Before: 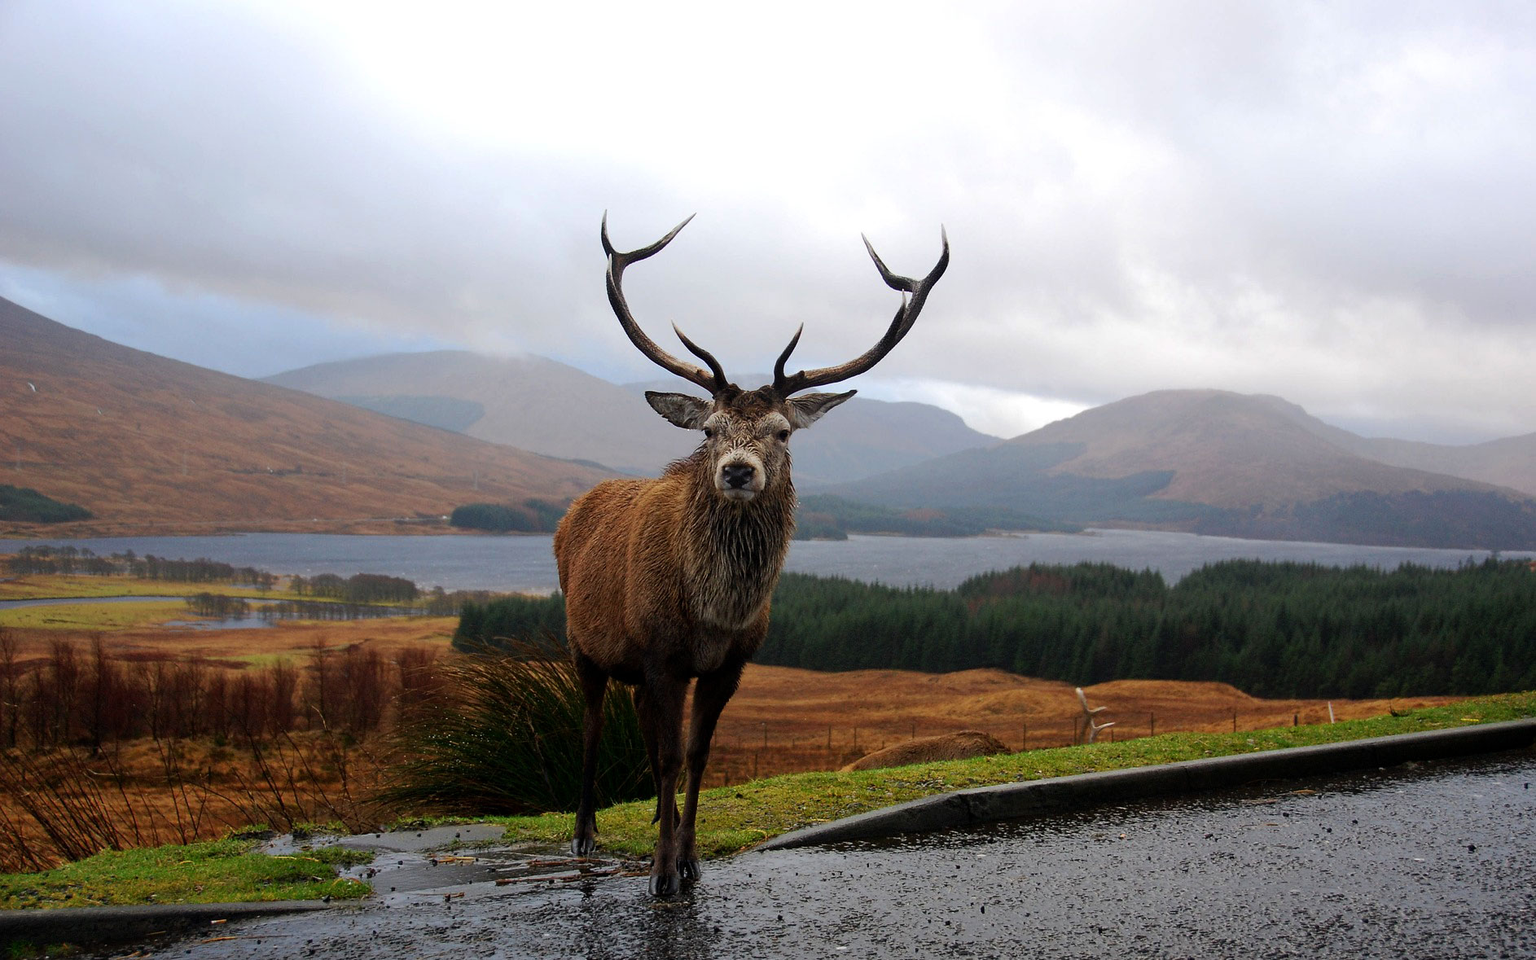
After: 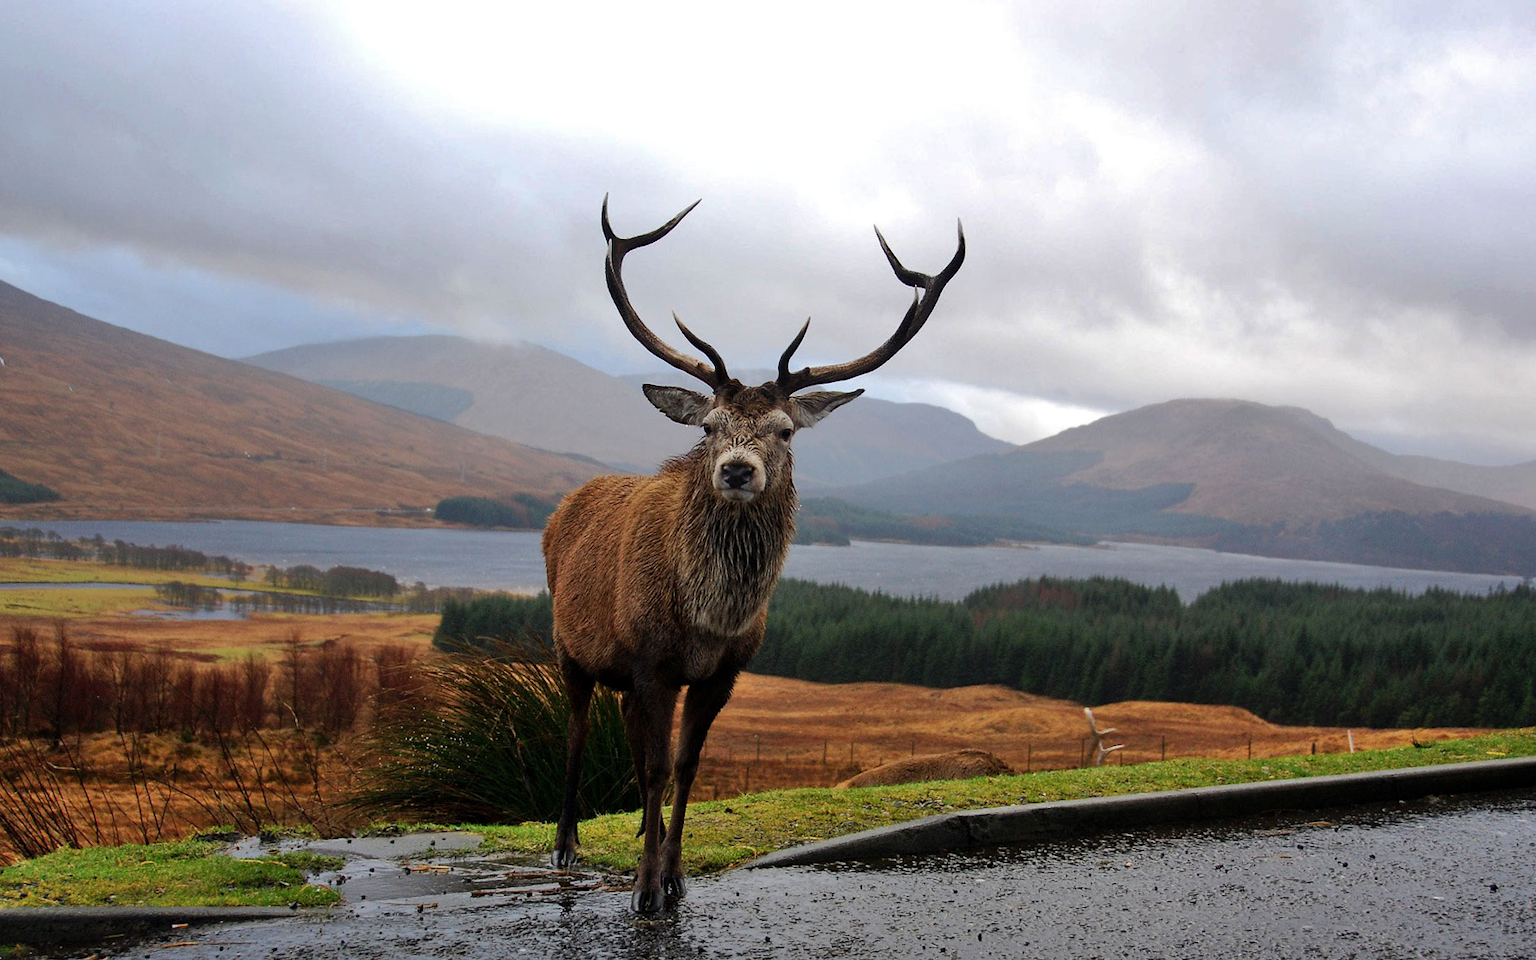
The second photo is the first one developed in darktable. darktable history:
crop and rotate: angle -1.69°
shadows and highlights: soften with gaussian
